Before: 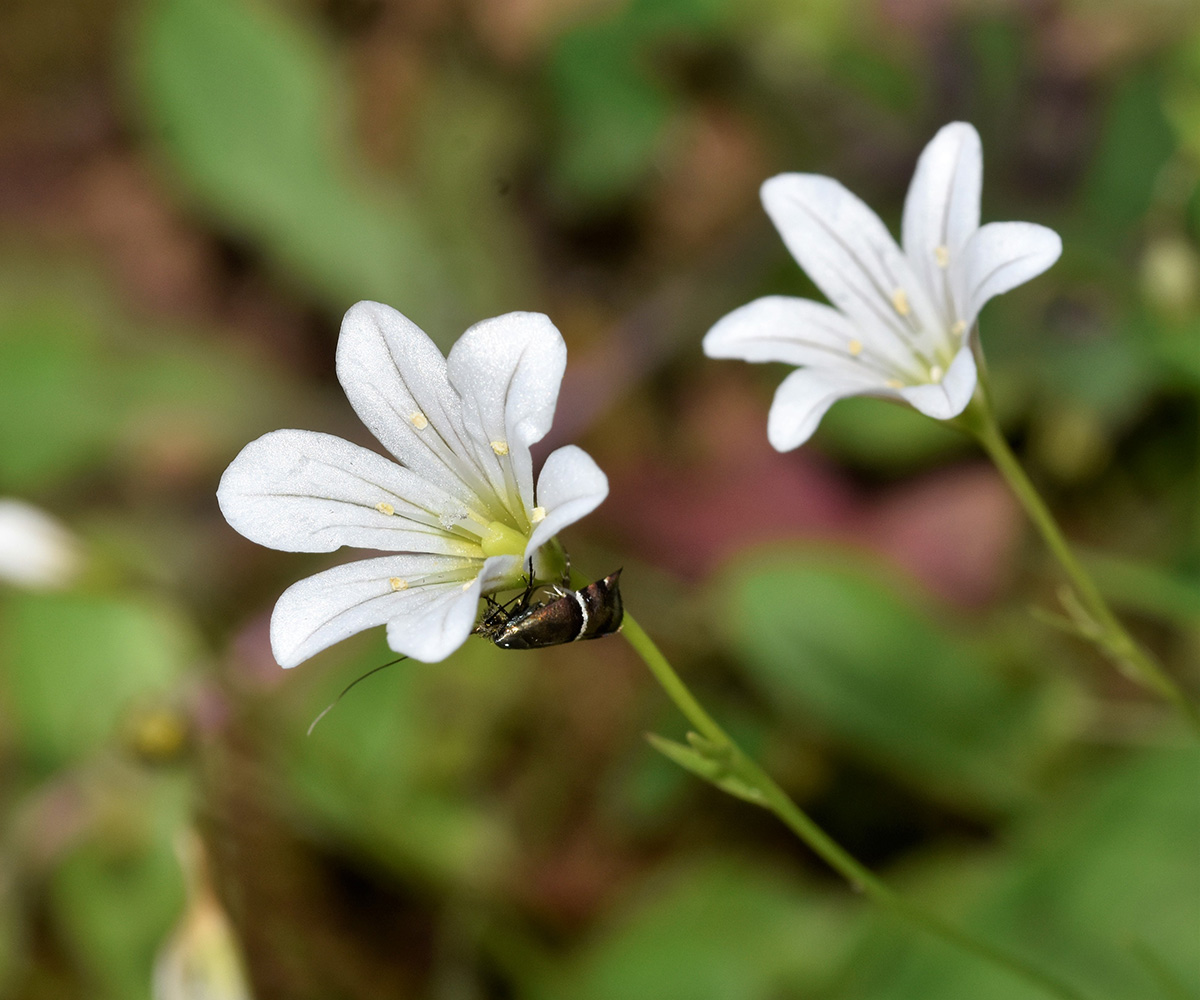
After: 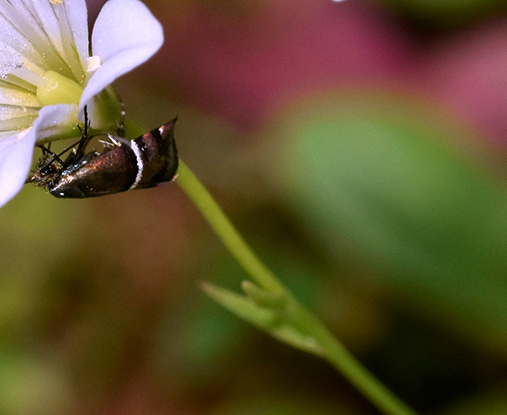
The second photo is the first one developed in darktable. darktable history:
color correction: highlights a* 15.15, highlights b* -25.83
contrast brightness saturation: contrast 0.088, saturation 0.28
crop: left 37.155%, top 45.1%, right 20.54%, bottom 13.344%
